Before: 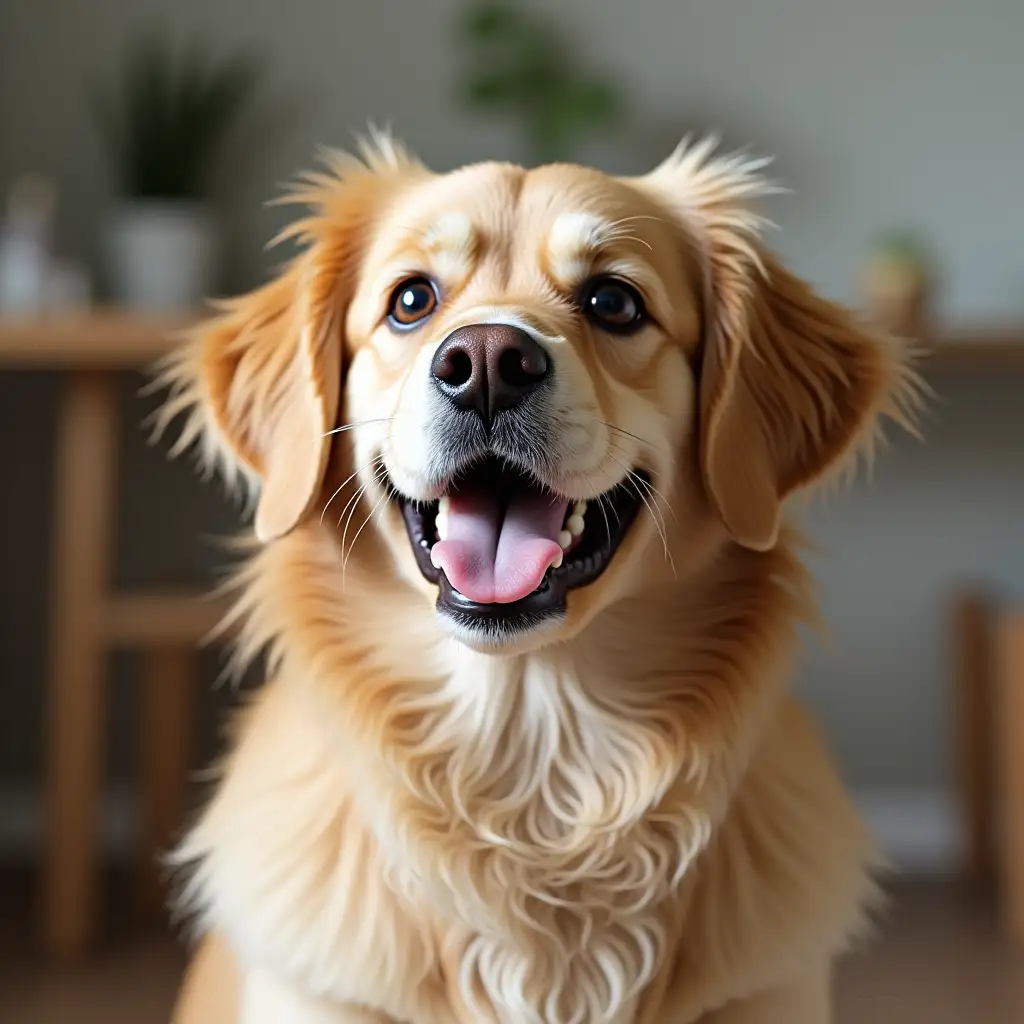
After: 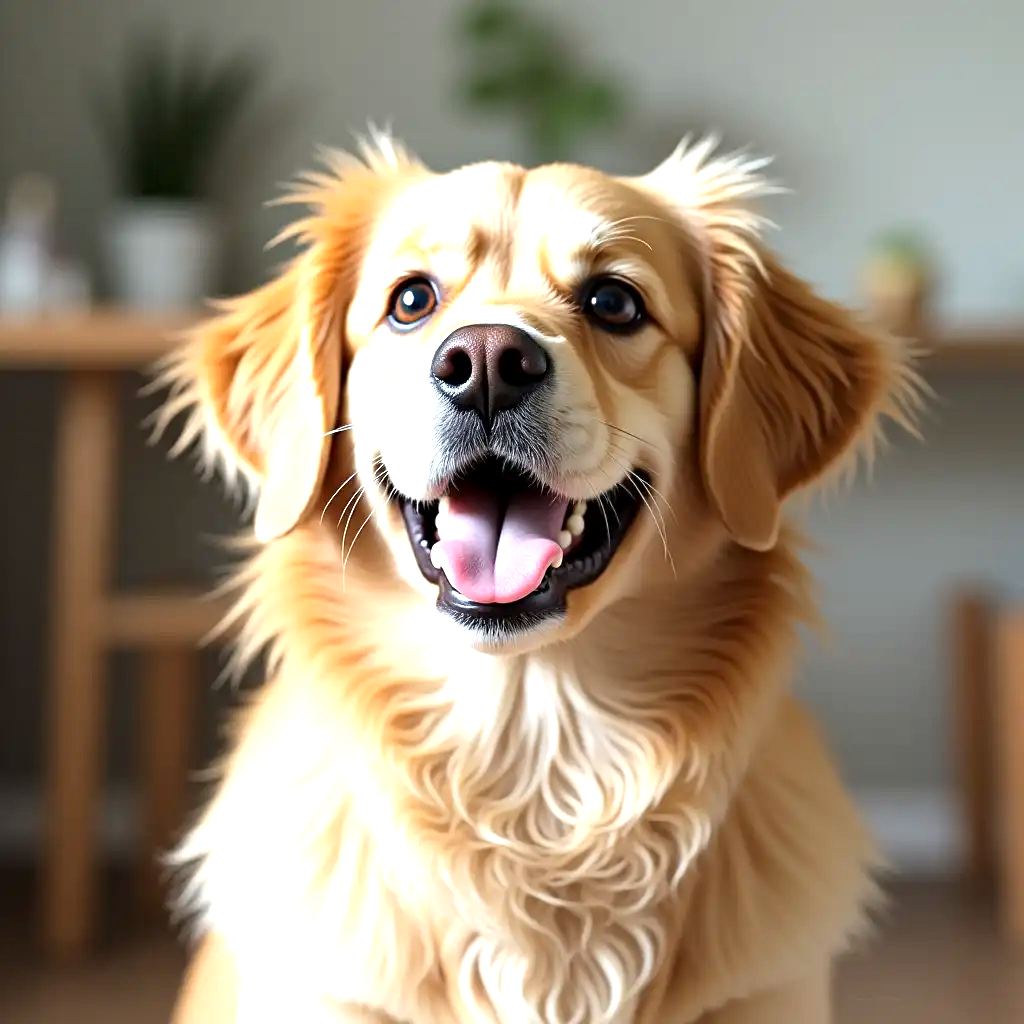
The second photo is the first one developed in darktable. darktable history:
exposure: black level correction 0.001, exposure 0.192 EV, compensate highlight preservation false
tone equalizer: -8 EV -0.73 EV, -7 EV -0.723 EV, -6 EV -0.588 EV, -5 EV -0.425 EV, -3 EV 0.393 EV, -2 EV 0.6 EV, -1 EV 0.678 EV, +0 EV 0.724 EV, smoothing diameter 24.98%, edges refinement/feathering 11.22, preserve details guided filter
